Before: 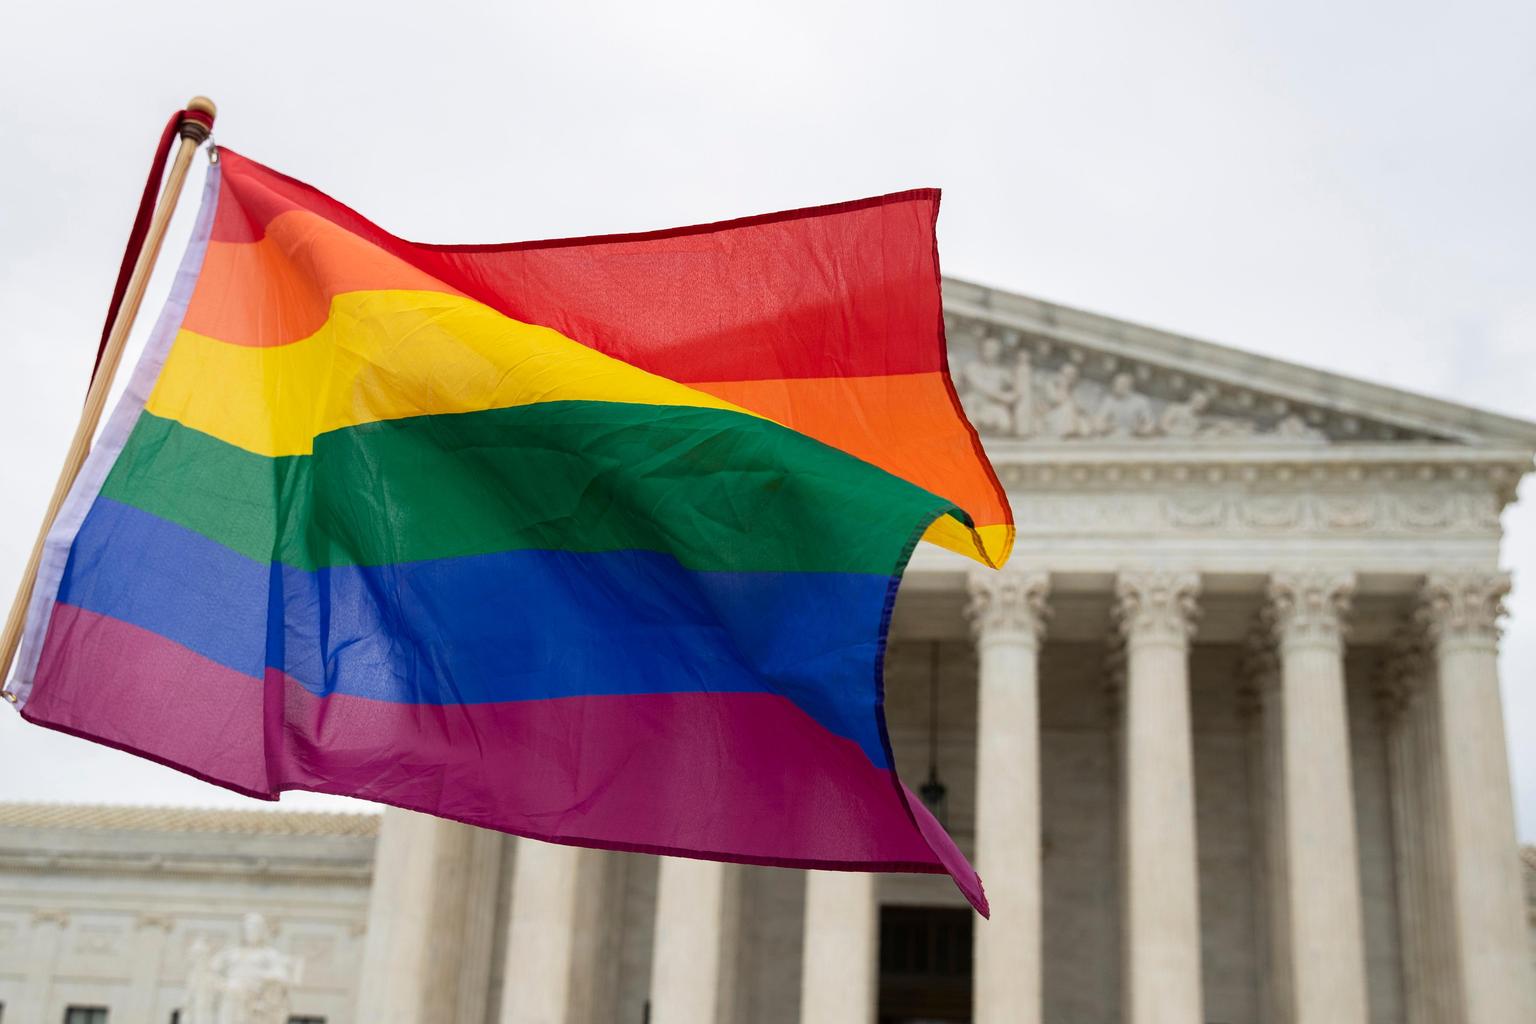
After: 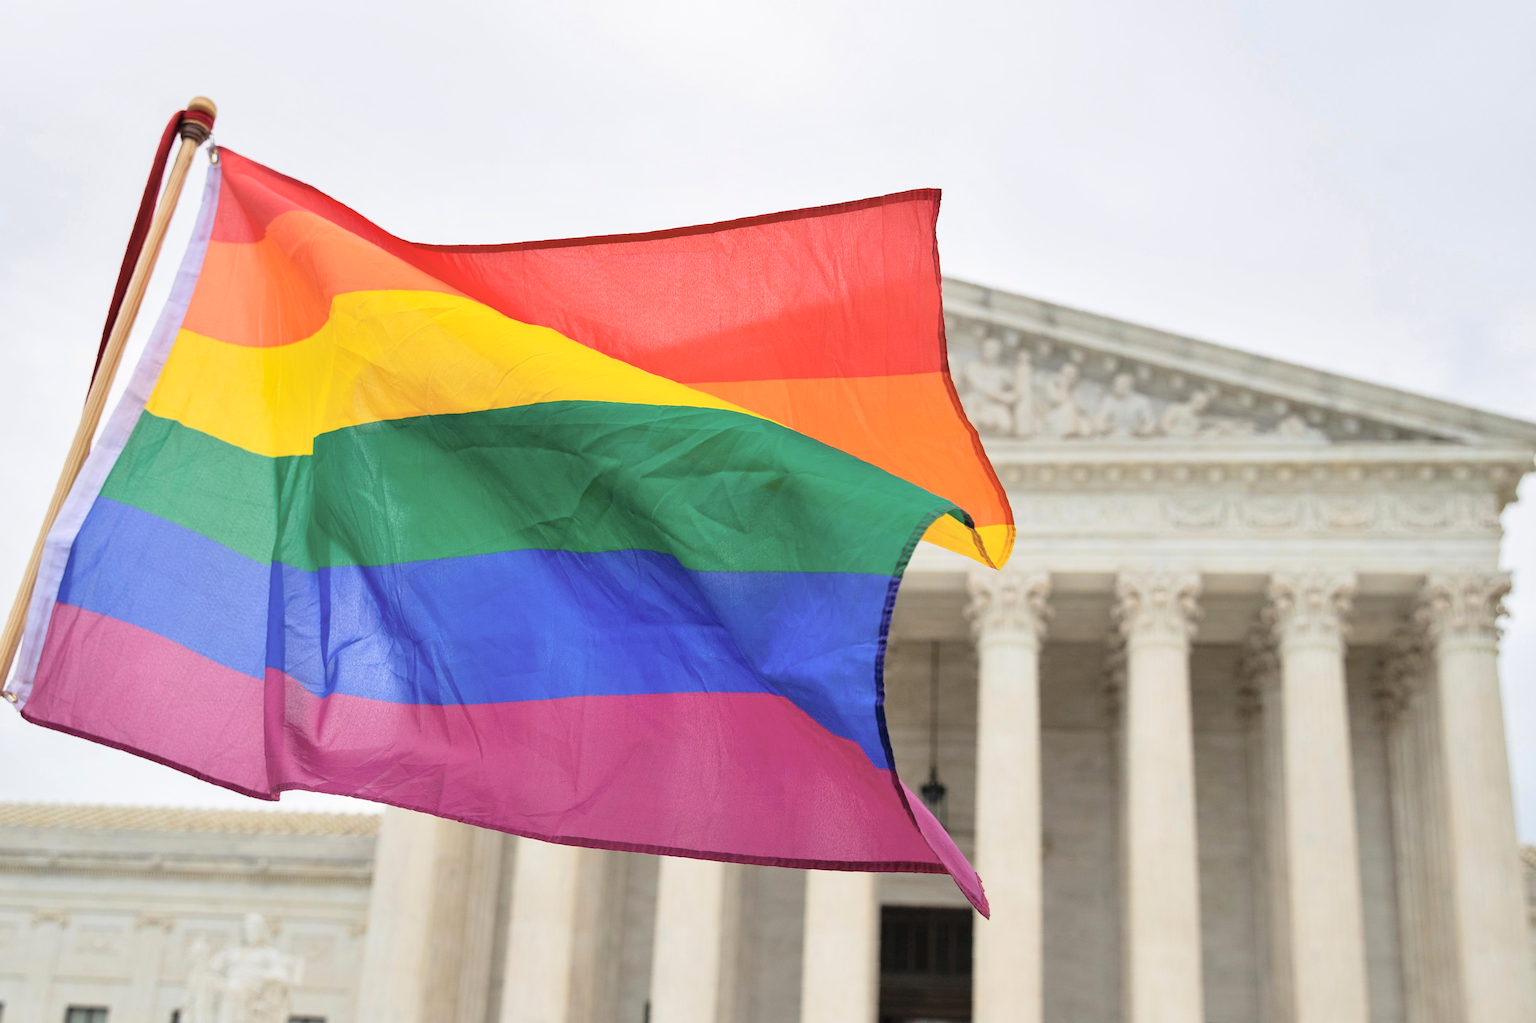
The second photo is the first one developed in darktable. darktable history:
shadows and highlights: soften with gaussian
global tonemap: drago (0.7, 100)
